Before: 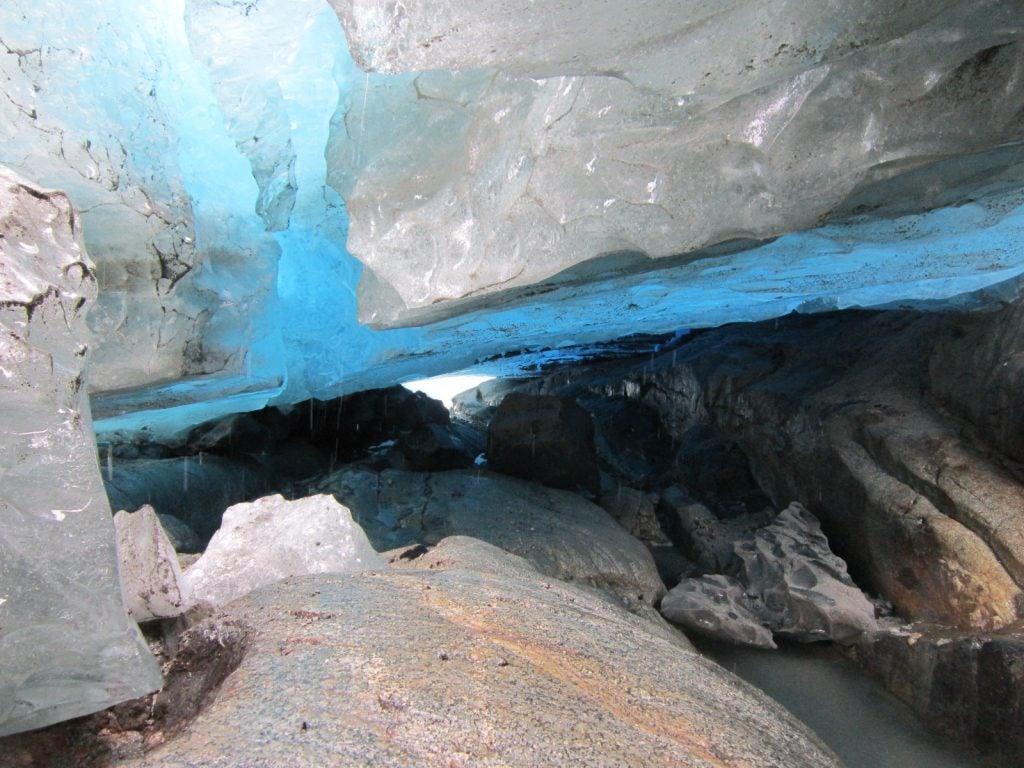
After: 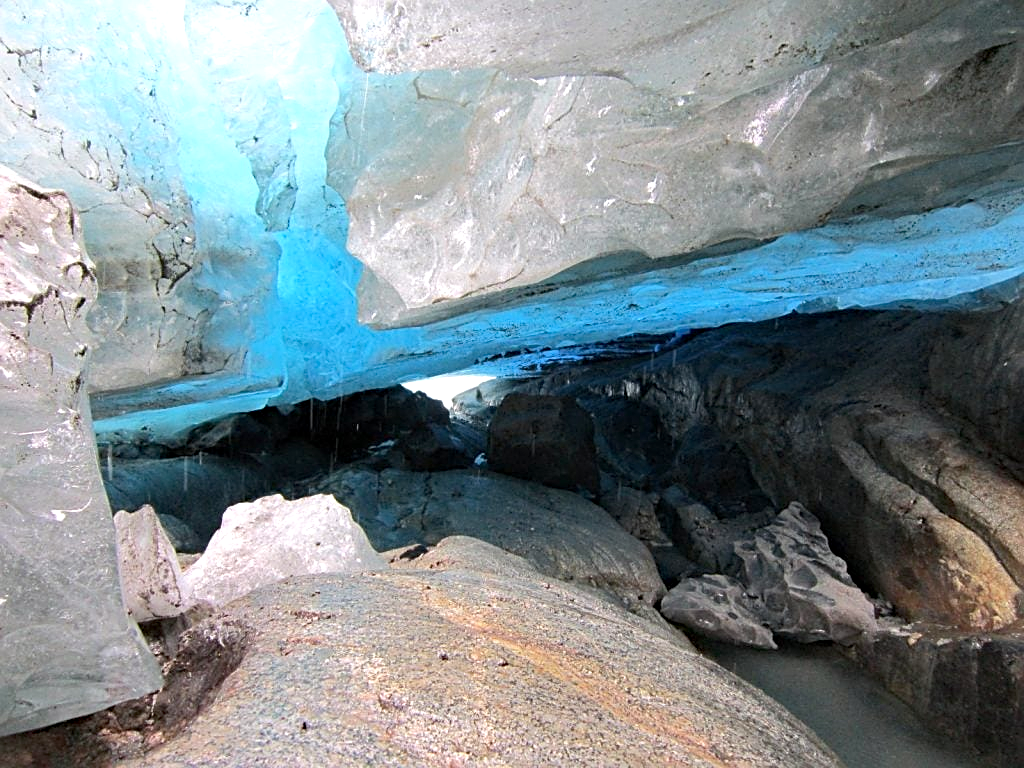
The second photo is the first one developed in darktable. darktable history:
haze removal: compatibility mode true, adaptive false
sharpen: on, module defaults
exposure: black level correction 0.001, exposure 0.296 EV, compensate highlight preservation false
